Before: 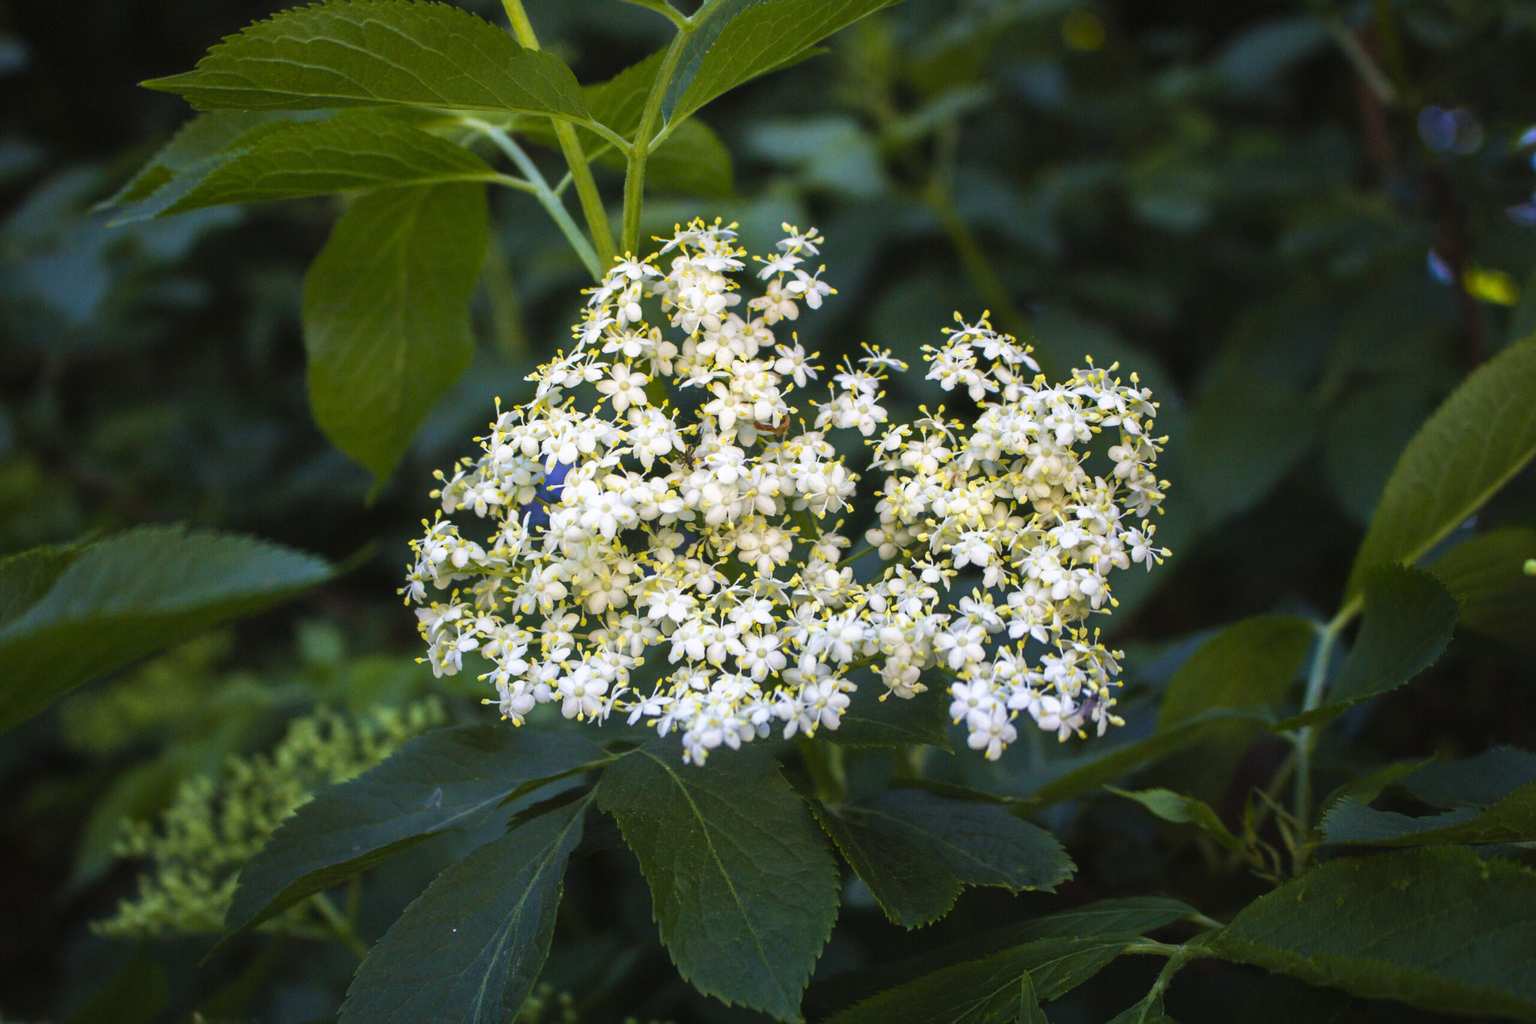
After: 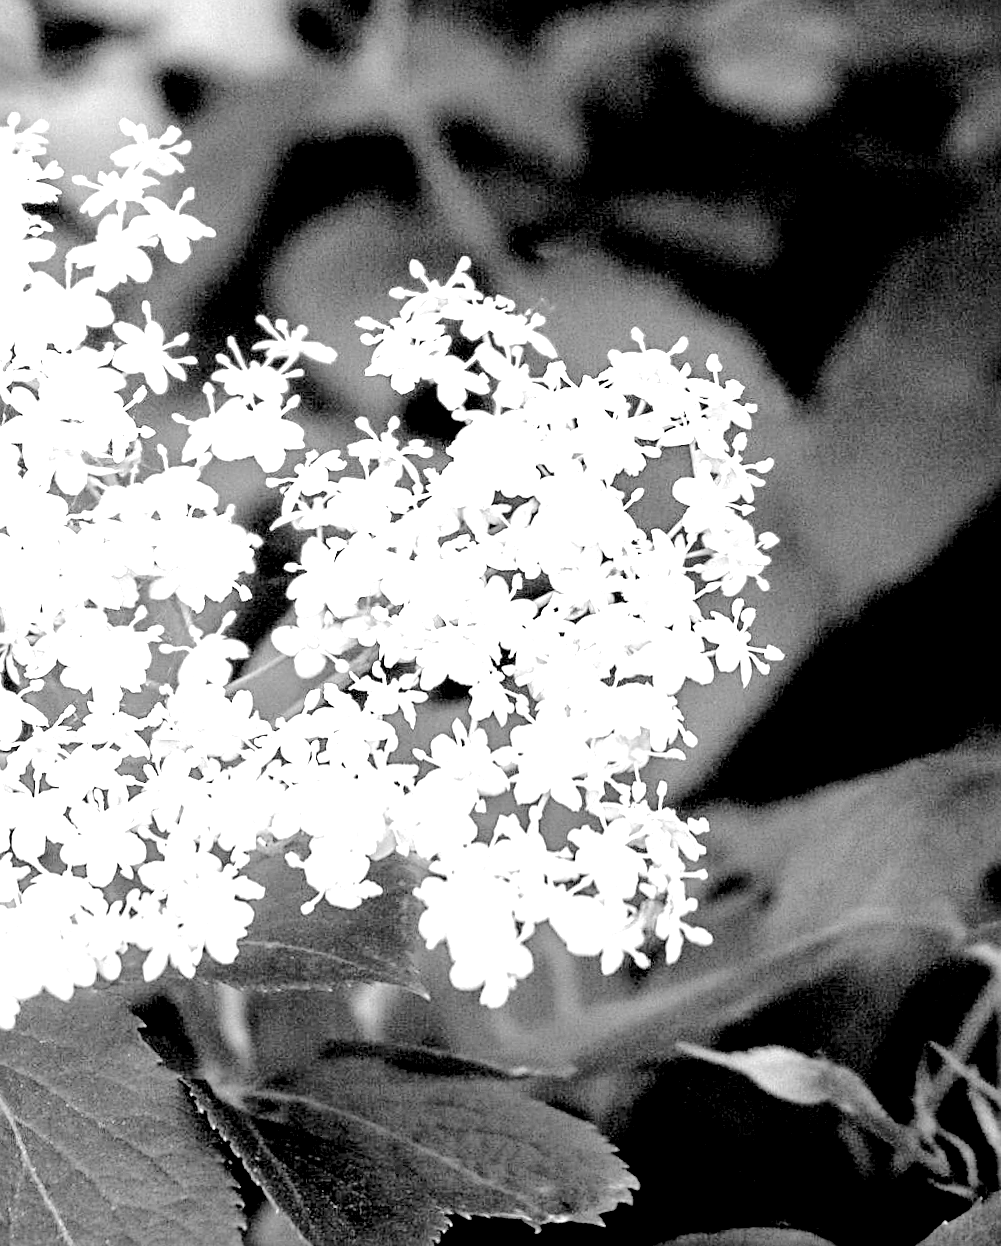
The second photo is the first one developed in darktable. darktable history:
crop: left 45.721%, top 13.393%, right 14.118%, bottom 10.01%
rotate and perspective: rotation -1.42°, crop left 0.016, crop right 0.984, crop top 0.035, crop bottom 0.965
color zones: curves: ch1 [(0, 0.679) (0.143, 0.647) (0.286, 0.261) (0.378, -0.011) (0.571, 0.396) (0.714, 0.399) (0.857, 0.406) (1, 0.679)]
sharpen: on, module defaults
monochrome: a 26.22, b 42.67, size 0.8
tone curve: curves: ch0 [(0, 0) (0.003, 0.035) (0.011, 0.035) (0.025, 0.035) (0.044, 0.046) (0.069, 0.063) (0.1, 0.084) (0.136, 0.123) (0.177, 0.174) (0.224, 0.232) (0.277, 0.304) (0.335, 0.387) (0.399, 0.476) (0.468, 0.566) (0.543, 0.639) (0.623, 0.714) (0.709, 0.776) (0.801, 0.851) (0.898, 0.921) (1, 1)], preserve colors none
color balance: lift [1.007, 1, 1, 1], gamma [1.097, 1, 1, 1]
exposure: black level correction 0.012, exposure 0.7 EV, compensate exposure bias true, compensate highlight preservation false
